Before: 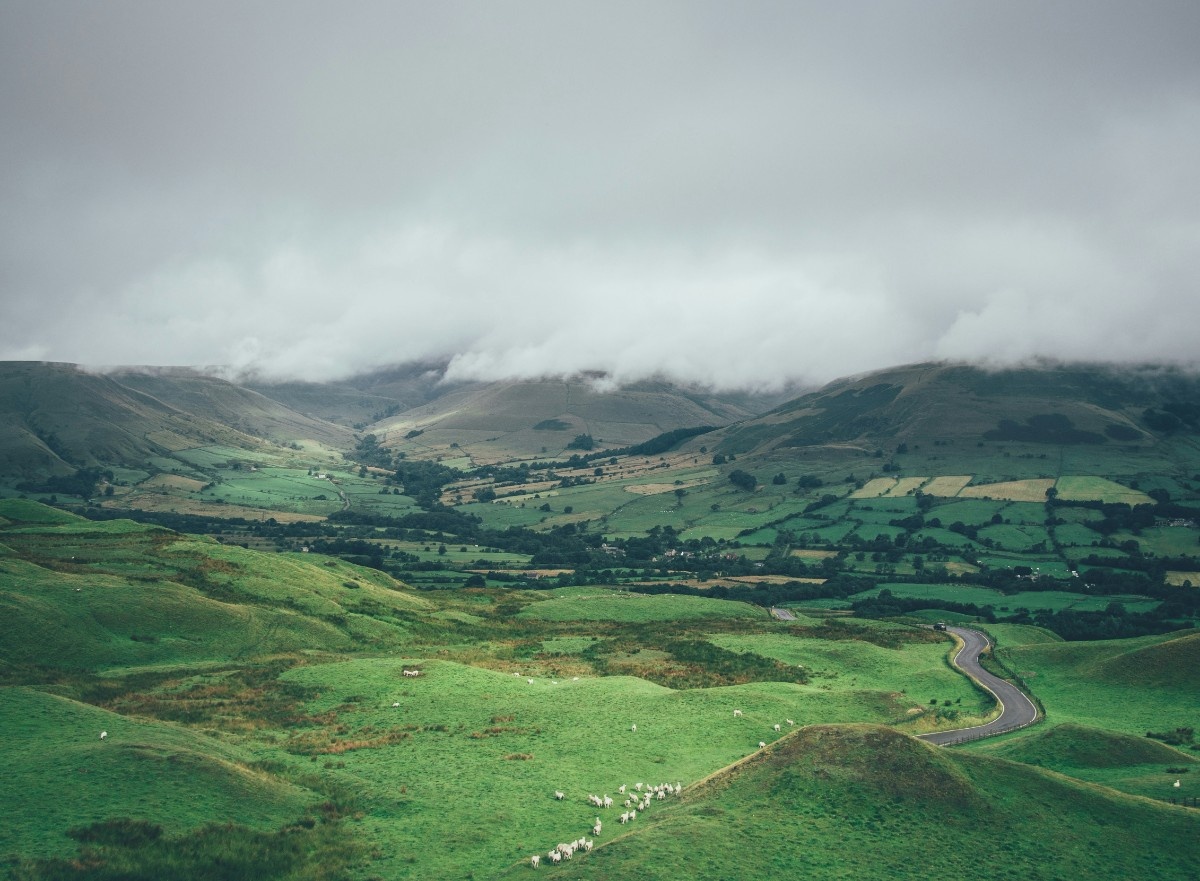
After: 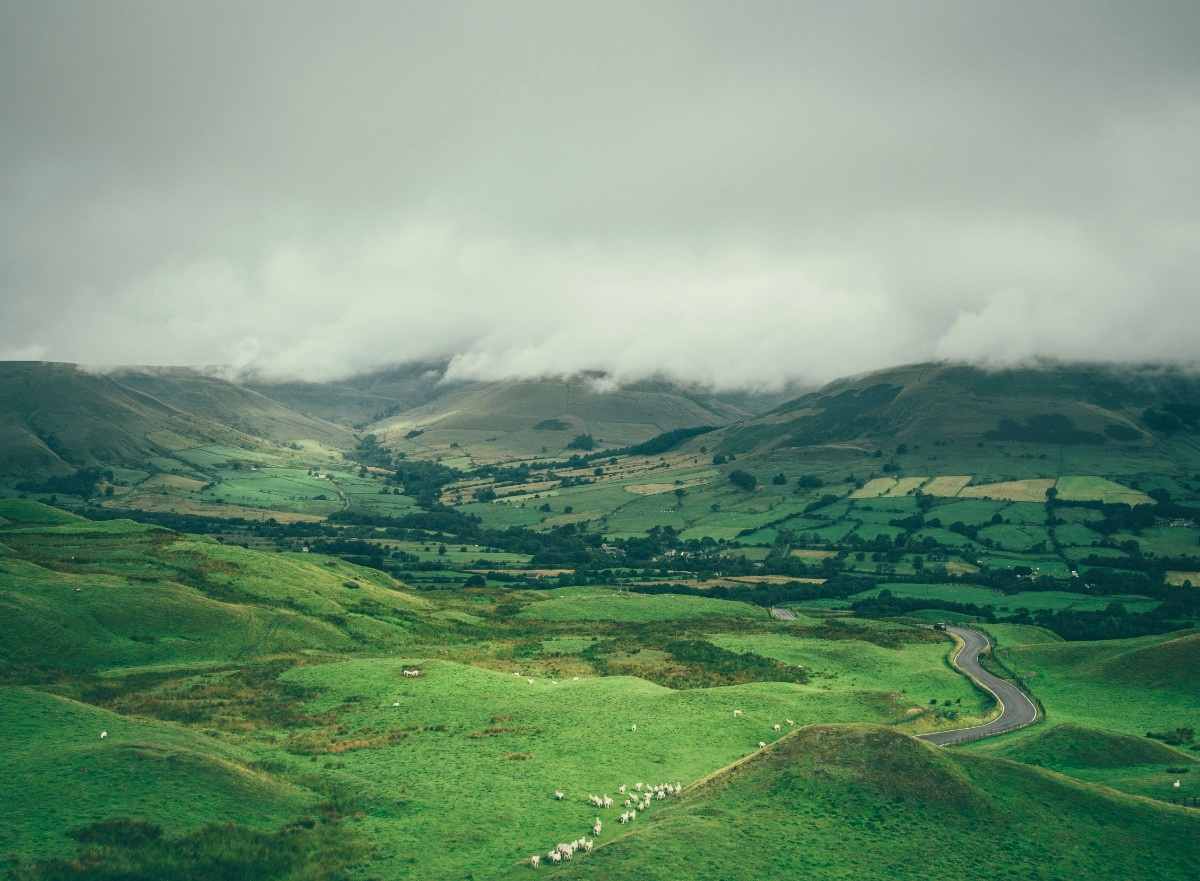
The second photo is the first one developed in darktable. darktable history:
color correction: highlights a* -0.403, highlights b* 9.35, shadows a* -9.09, shadows b* 1.22
